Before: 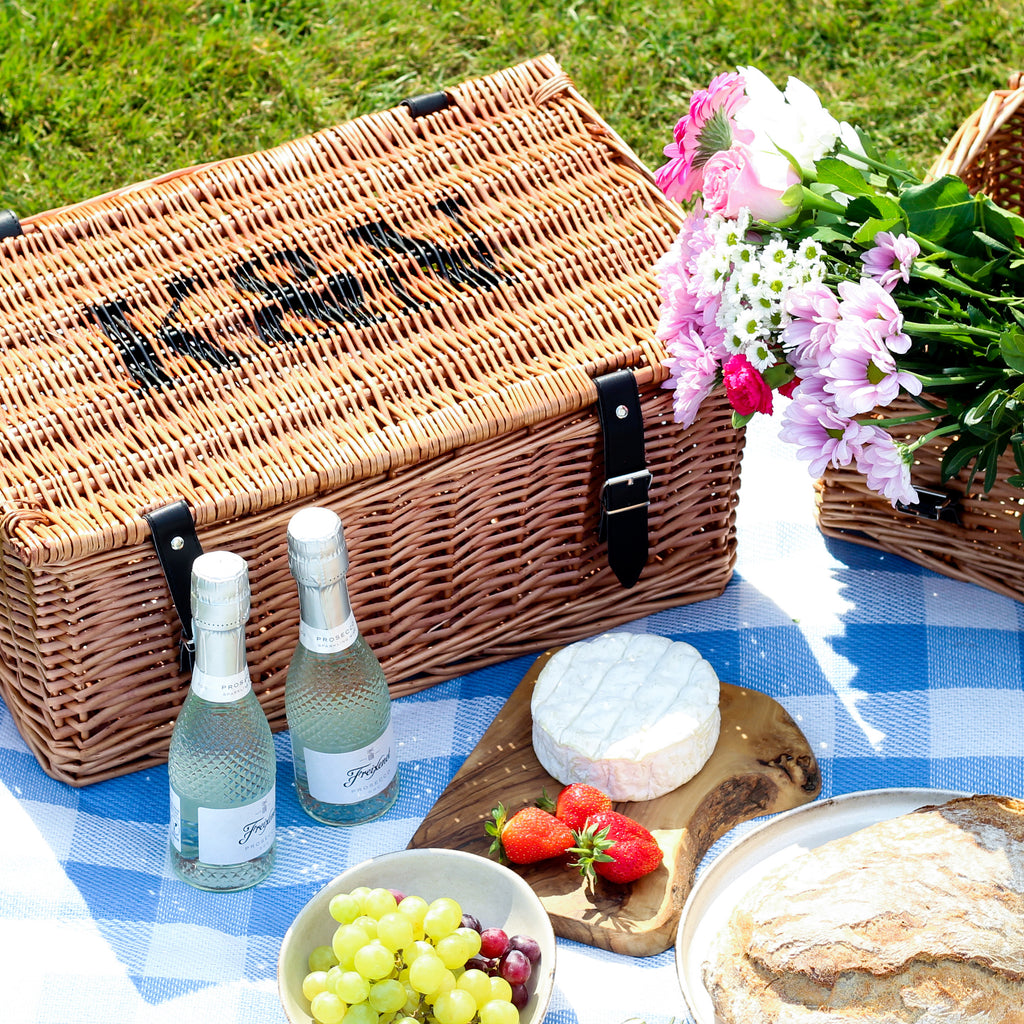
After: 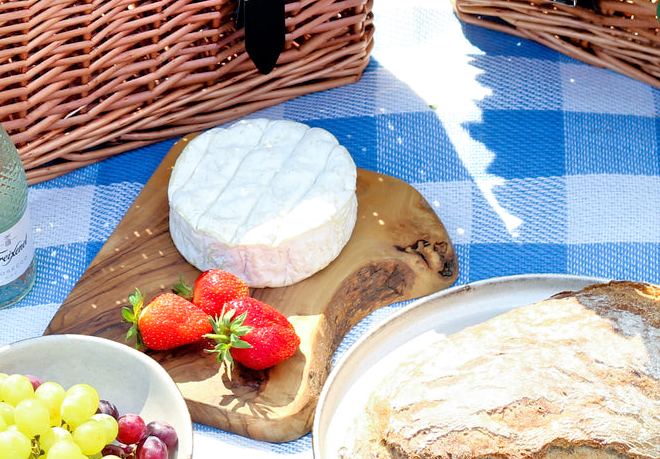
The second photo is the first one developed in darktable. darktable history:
crop and rotate: left 35.509%, top 50.238%, bottom 4.934%
tone equalizer: -7 EV 0.15 EV, -6 EV 0.6 EV, -5 EV 1.15 EV, -4 EV 1.33 EV, -3 EV 1.15 EV, -2 EV 0.6 EV, -1 EV 0.15 EV, mask exposure compensation -0.5 EV
